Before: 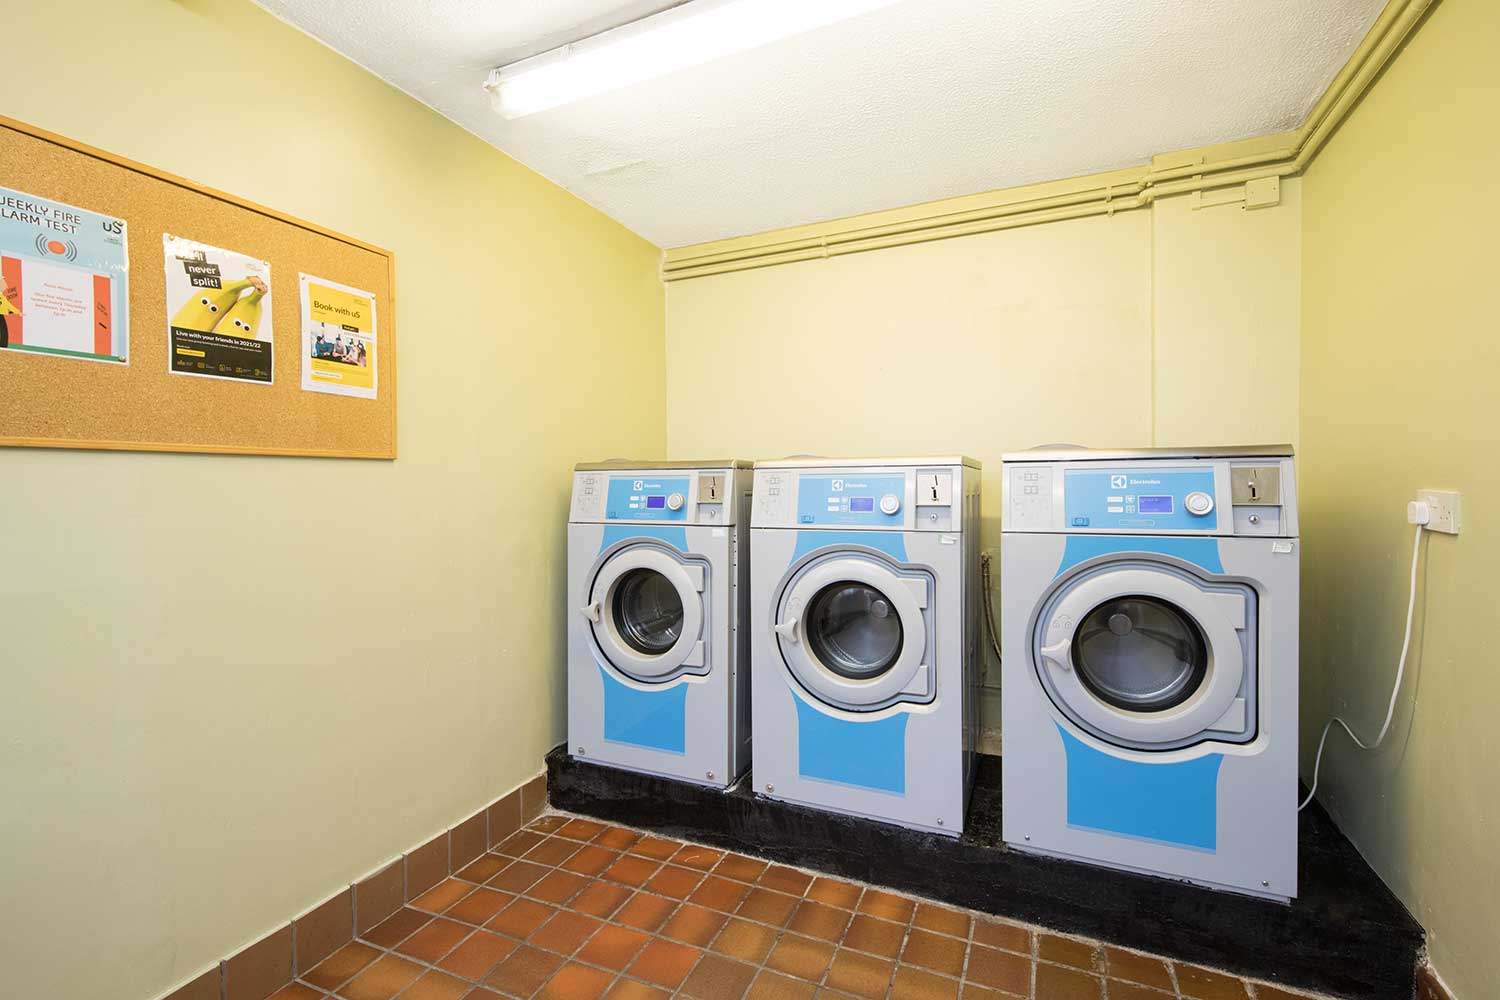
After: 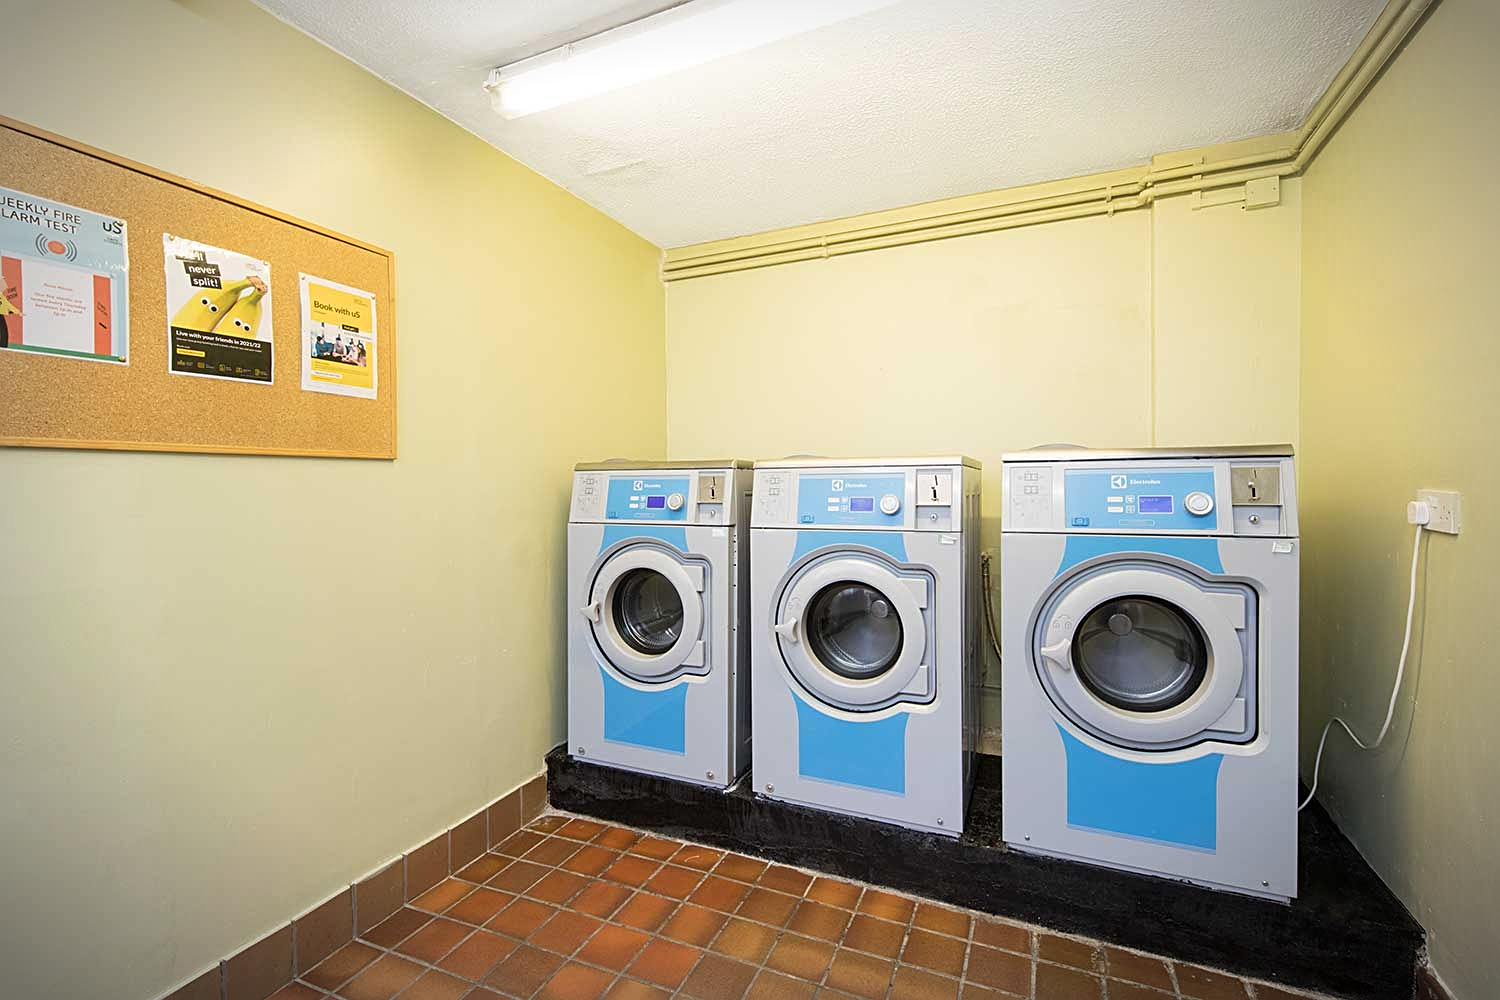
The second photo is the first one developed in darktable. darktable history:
vignetting: fall-off start 87%, automatic ratio true
sharpen: radius 2.167, amount 0.381, threshold 0
